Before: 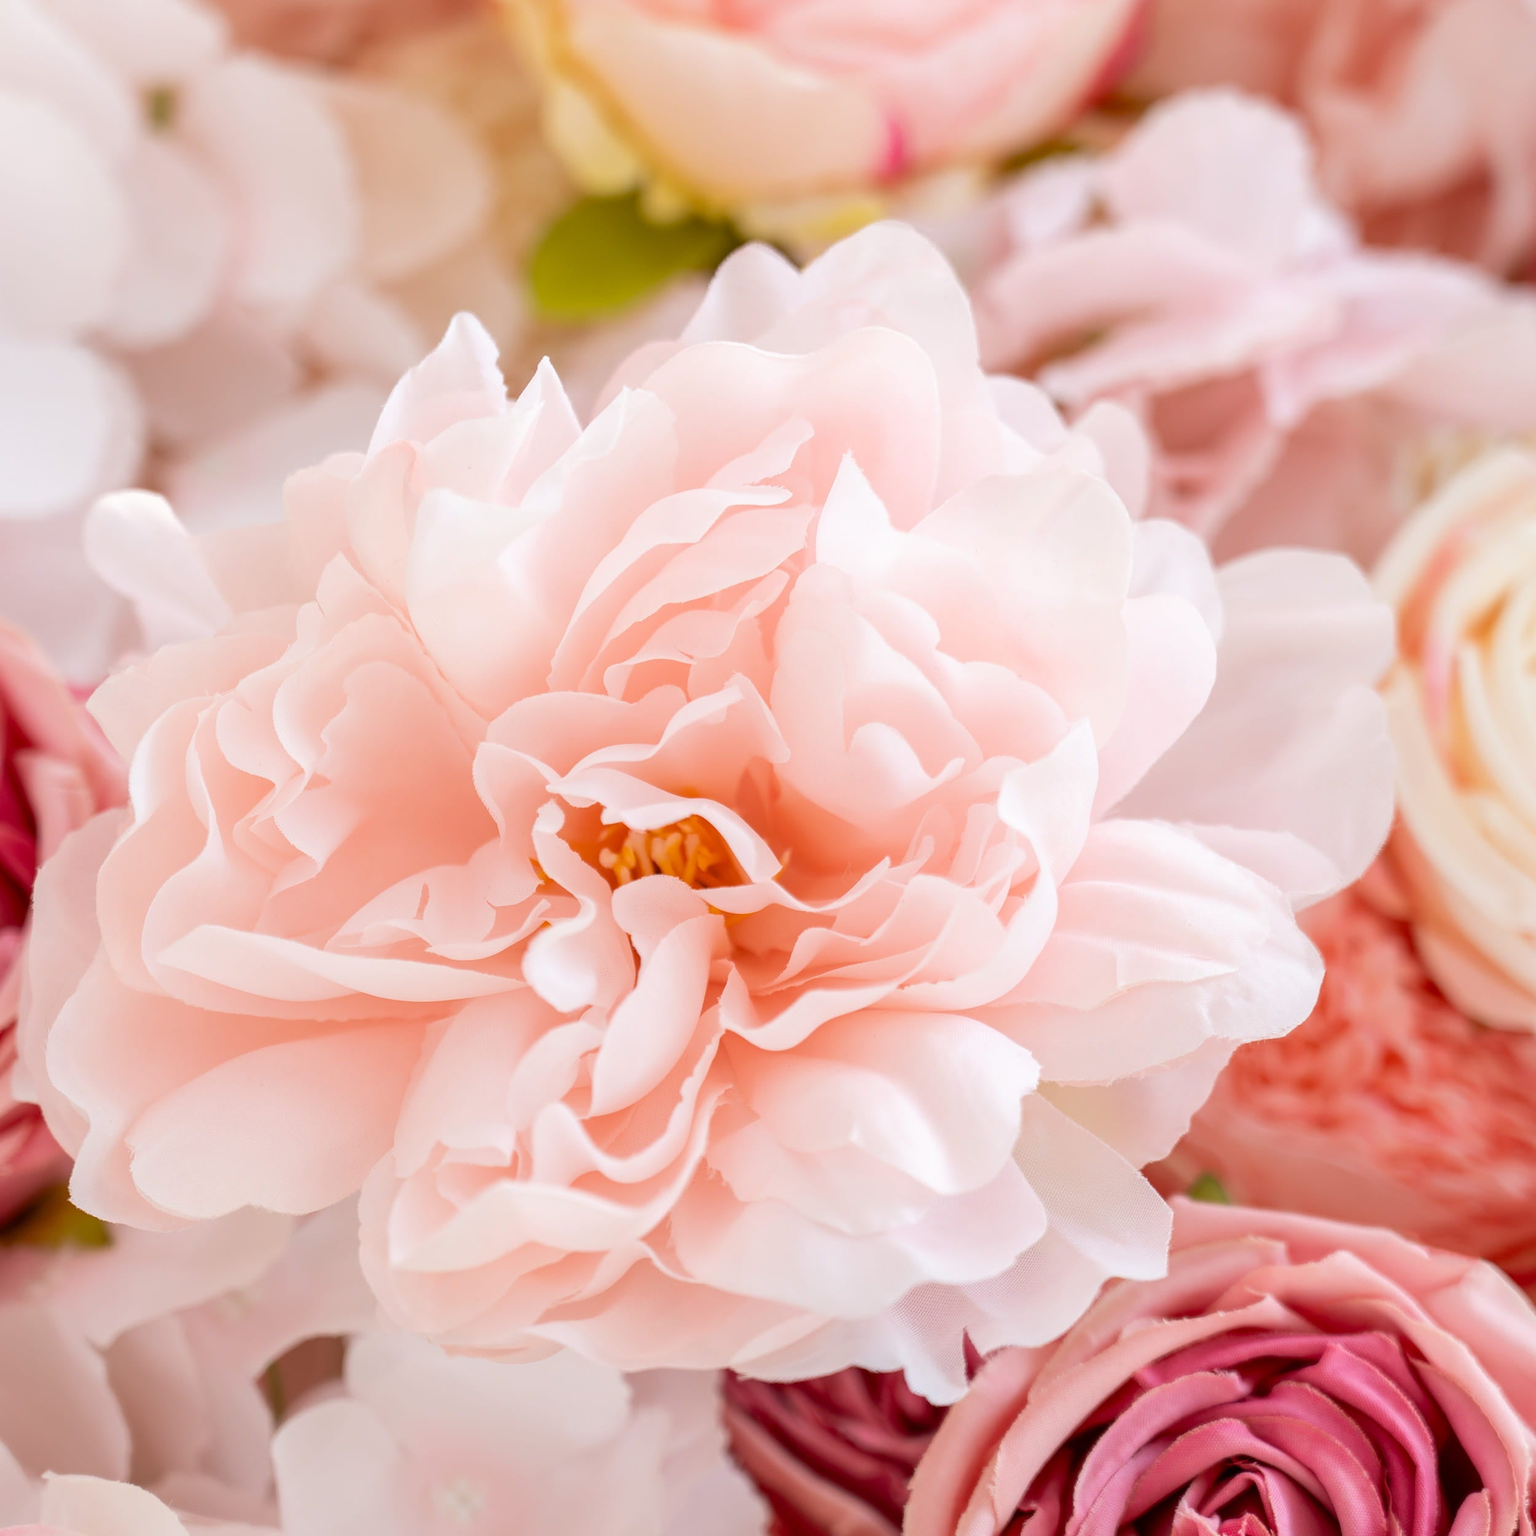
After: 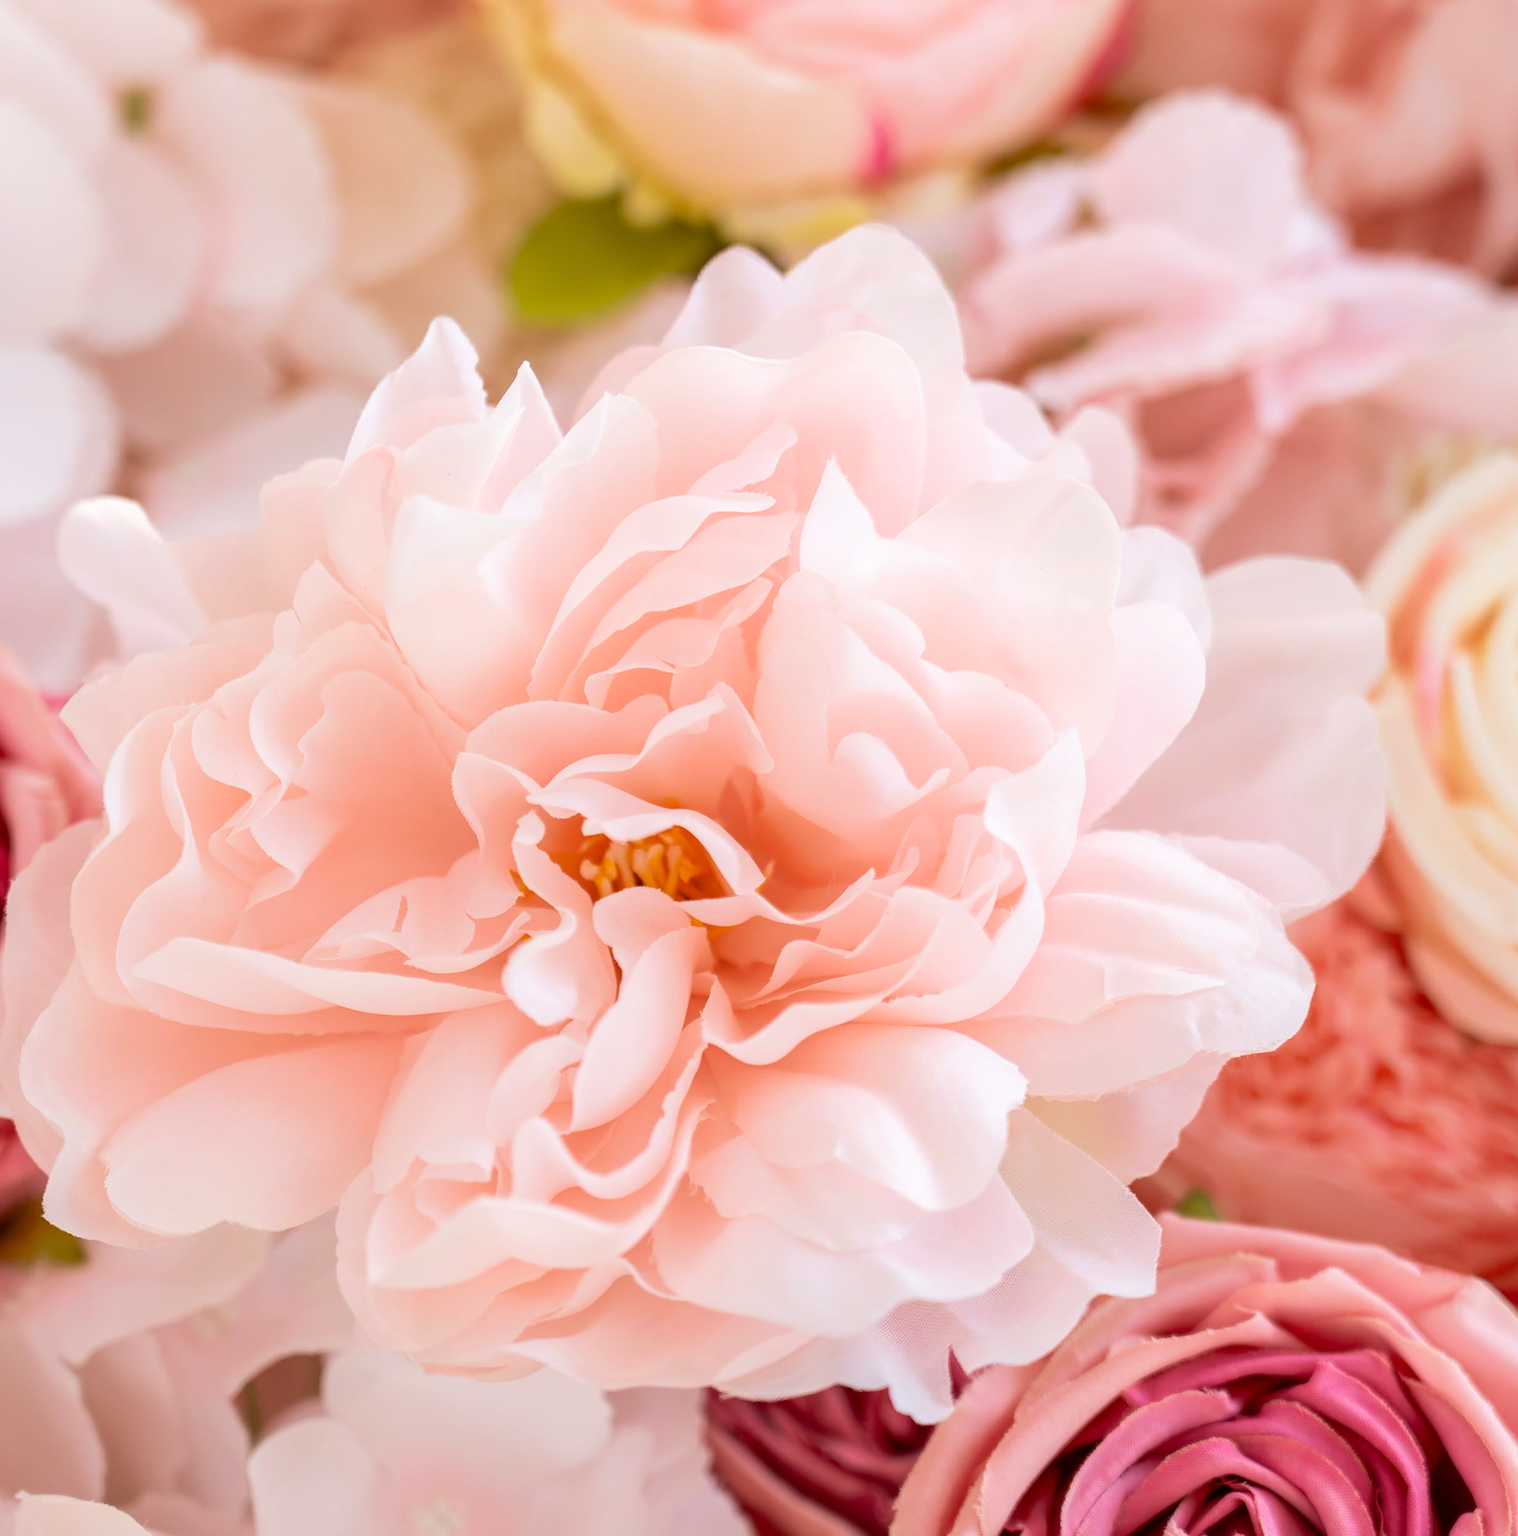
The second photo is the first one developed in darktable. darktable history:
crop and rotate: left 1.774%, right 0.633%, bottom 1.28%
velvia: on, module defaults
